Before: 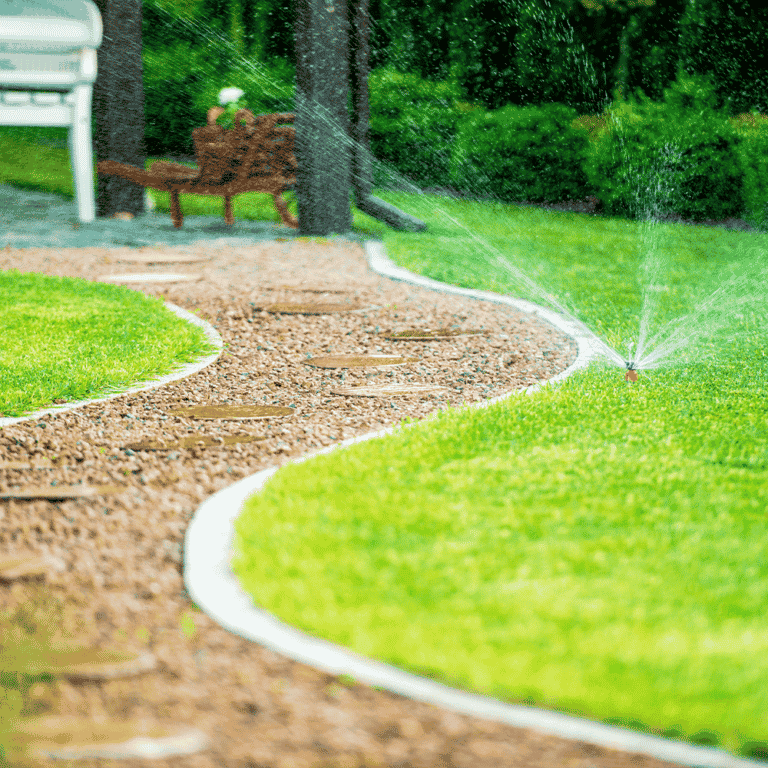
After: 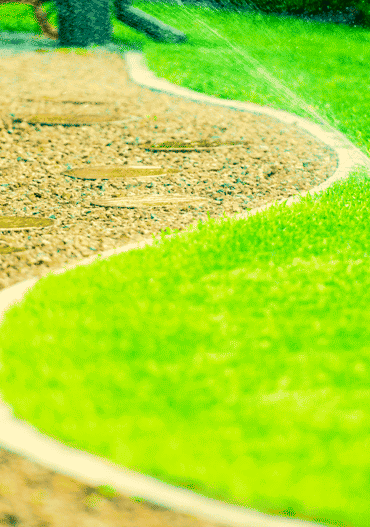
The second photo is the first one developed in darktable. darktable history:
white balance: red 0.974, blue 1.044
tone curve: curves: ch0 [(0, 0.018) (0.061, 0.041) (0.205, 0.191) (0.289, 0.292) (0.39, 0.424) (0.493, 0.551) (0.666, 0.743) (0.795, 0.841) (1, 0.998)]; ch1 [(0, 0) (0.385, 0.343) (0.439, 0.415) (0.494, 0.498) (0.501, 0.501) (0.51, 0.509) (0.548, 0.563) (0.586, 0.61) (0.684, 0.658) (0.783, 0.804) (1, 1)]; ch2 [(0, 0) (0.304, 0.31) (0.403, 0.399) (0.441, 0.428) (0.47, 0.469) (0.498, 0.496) (0.524, 0.538) (0.566, 0.579) (0.648, 0.665) (0.697, 0.699) (1, 1)], color space Lab, independent channels, preserve colors none
crop: left 31.379%, top 24.658%, right 20.326%, bottom 6.628%
color correction: highlights a* 1.83, highlights b* 34.02, shadows a* -36.68, shadows b* -5.48
